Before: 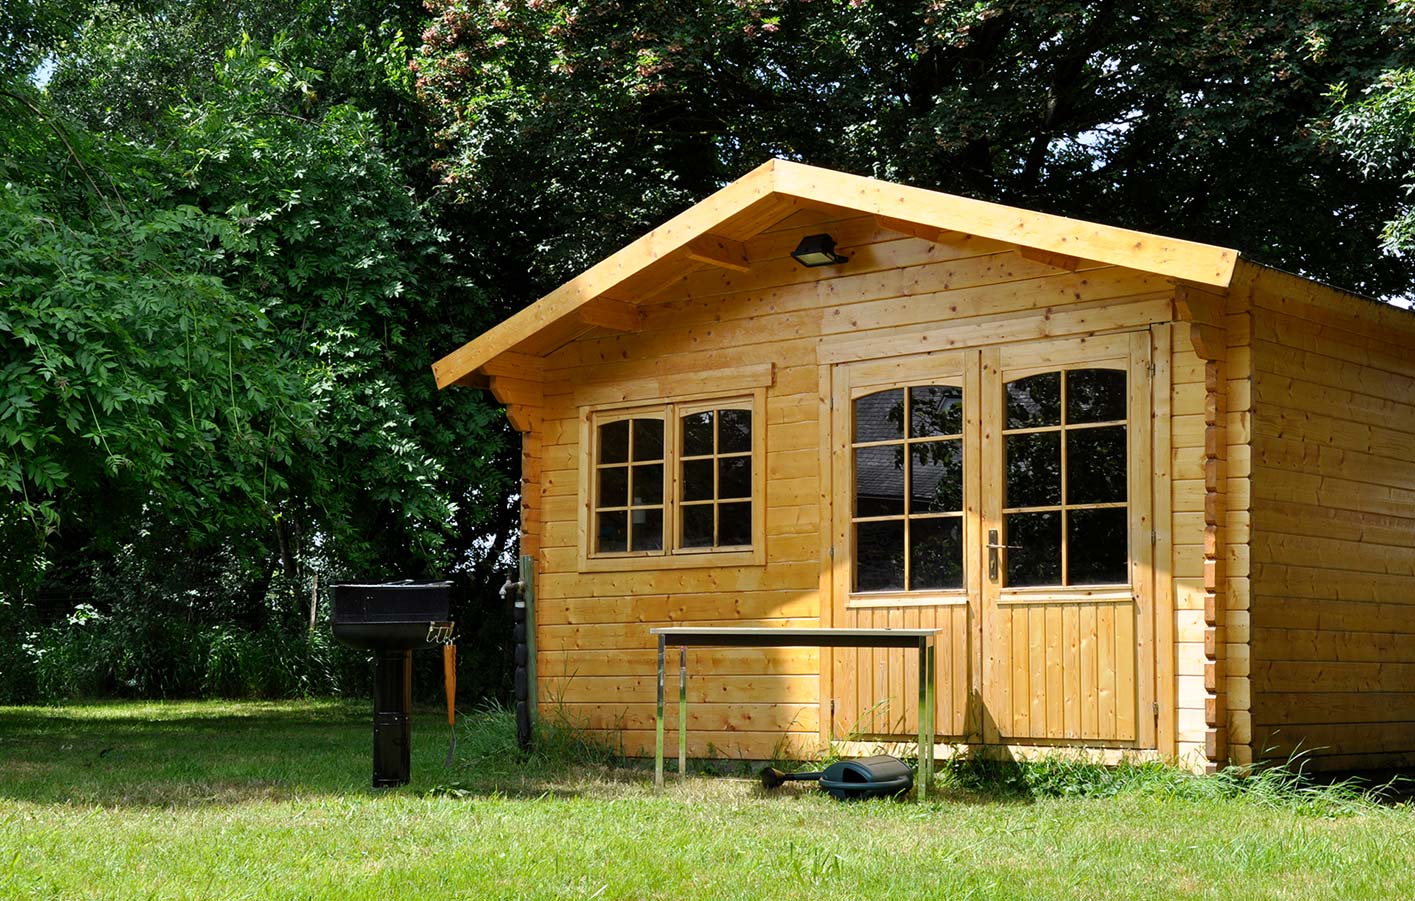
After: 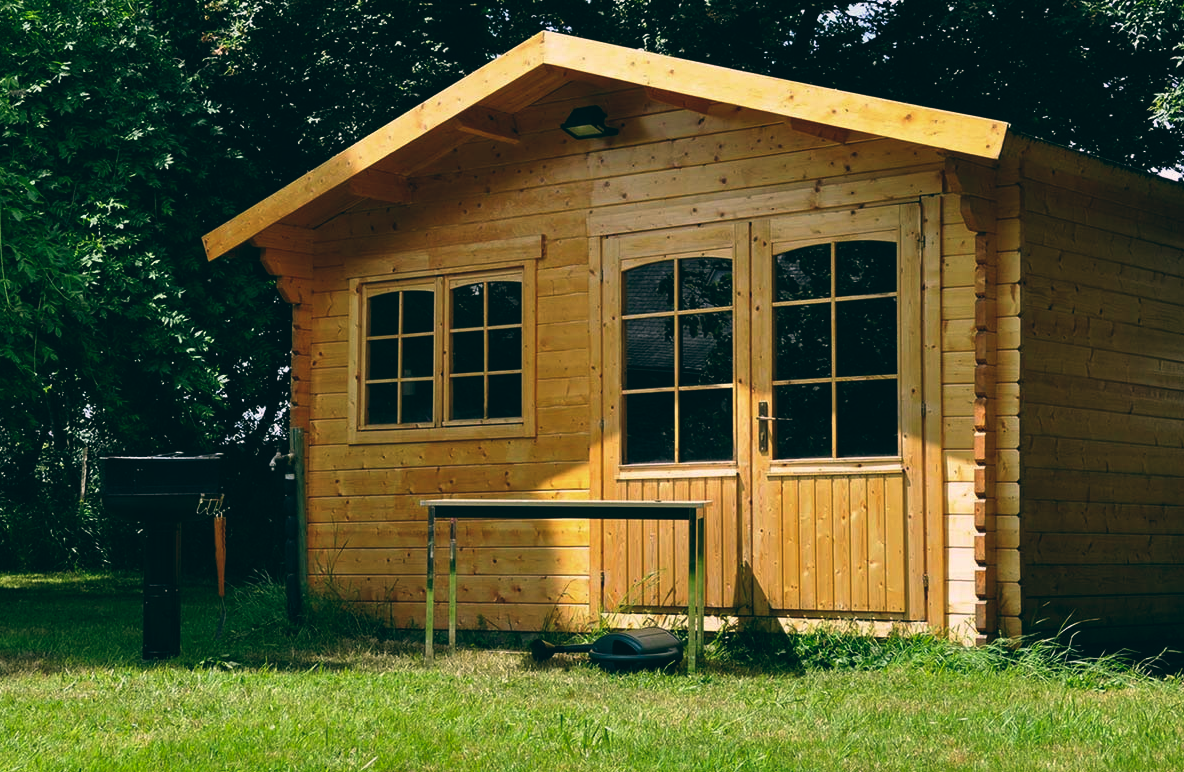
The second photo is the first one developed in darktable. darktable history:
color correction: highlights a* -4.28, highlights b* 6.53
color balance: lift [1.016, 0.983, 1, 1.017], gamma [0.78, 1.018, 1.043, 0.957], gain [0.786, 1.063, 0.937, 1.017], input saturation 118.26%, contrast 13.43%, contrast fulcrum 21.62%, output saturation 82.76%
exposure: exposure -0.041 EV, compensate highlight preservation false
crop: left 16.315%, top 14.246%
